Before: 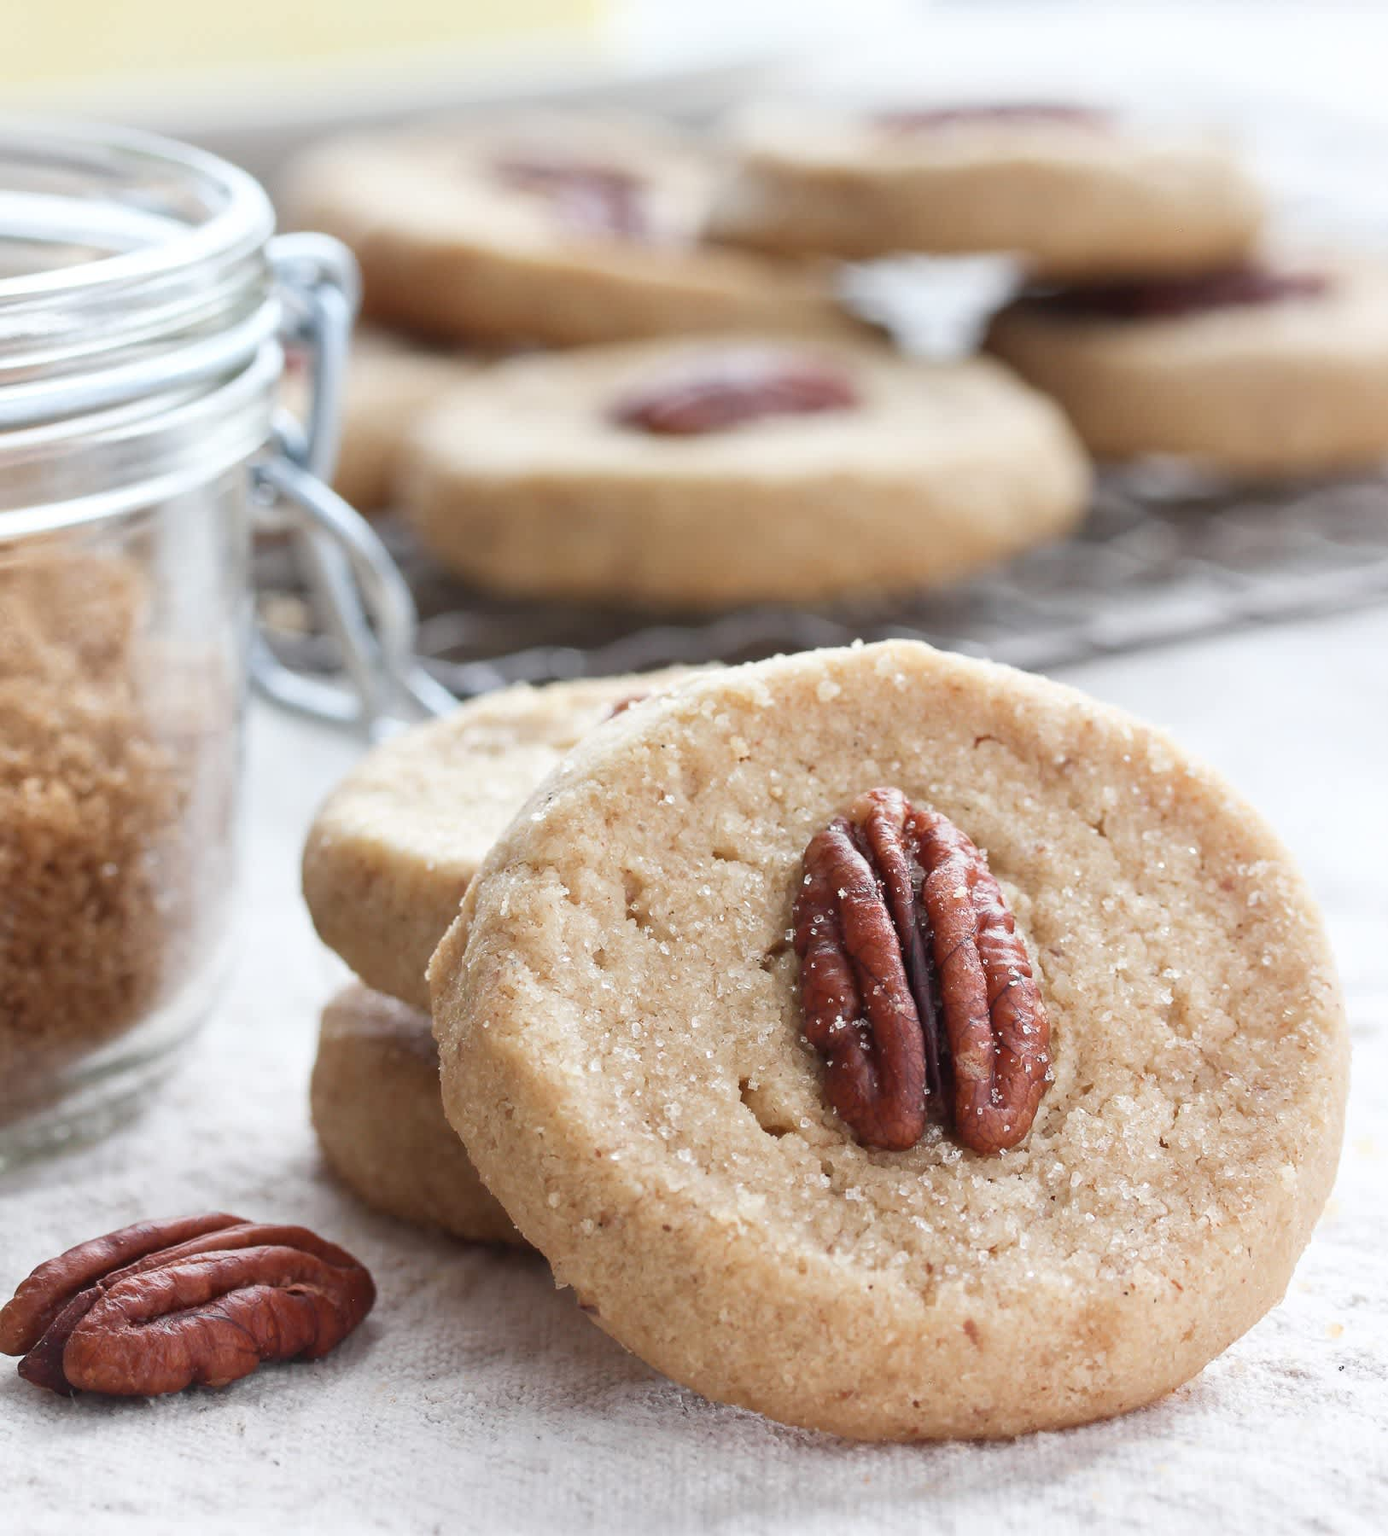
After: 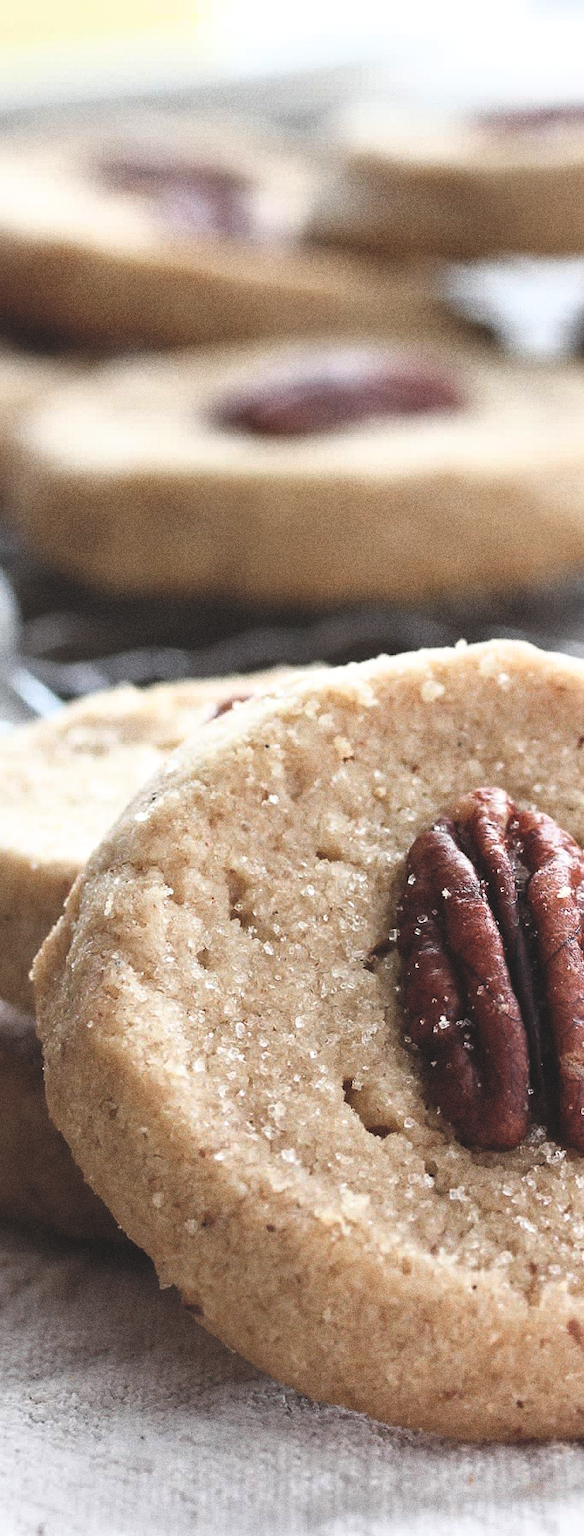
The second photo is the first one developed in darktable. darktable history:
grain: coarseness 0.09 ISO, strength 40%
rgb curve: curves: ch0 [(0, 0.186) (0.314, 0.284) (0.775, 0.708) (1, 1)], compensate middle gray true, preserve colors none
crop: left 28.583%, right 29.231%
filmic rgb: white relative exposure 2.34 EV, hardness 6.59
